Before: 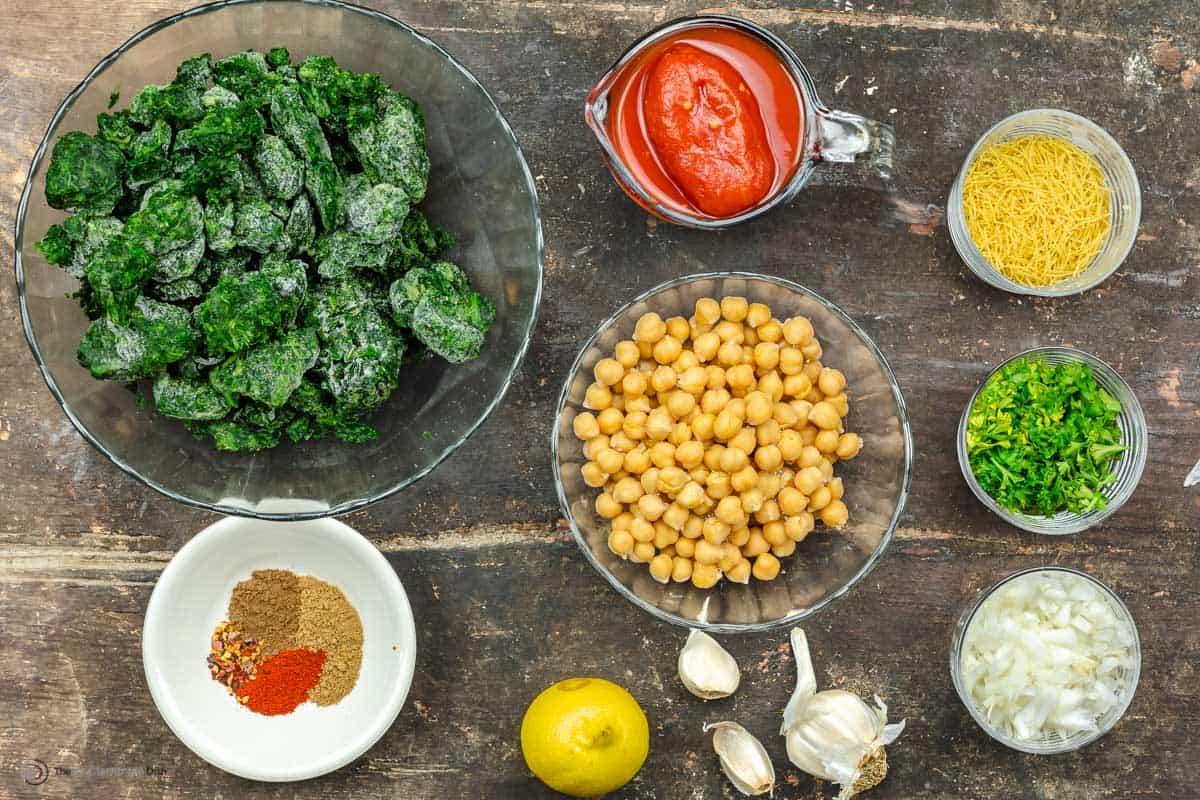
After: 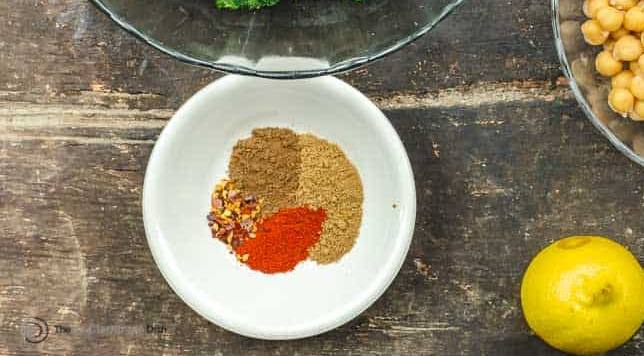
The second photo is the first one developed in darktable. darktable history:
crop and rotate: top 55.302%, right 46.294%, bottom 0.098%
